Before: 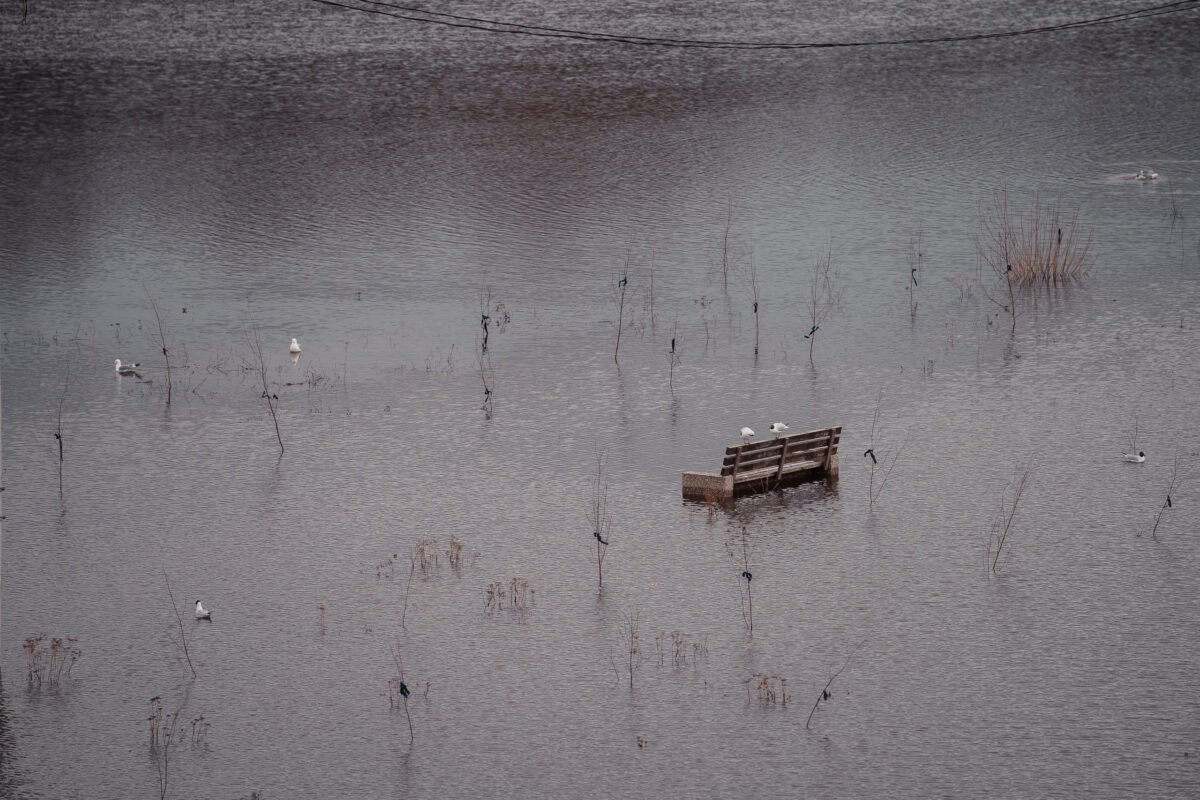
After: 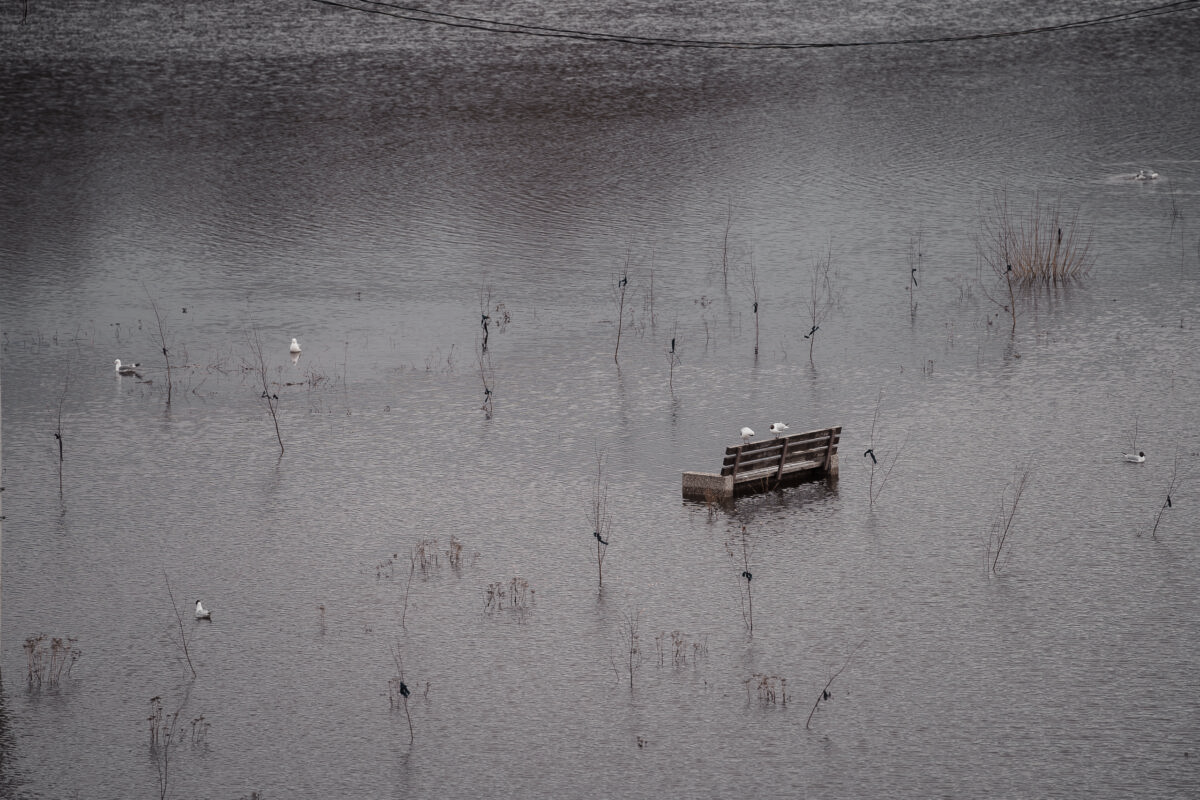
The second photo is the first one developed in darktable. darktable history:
contrast brightness saturation: contrast 0.104, saturation -0.352
